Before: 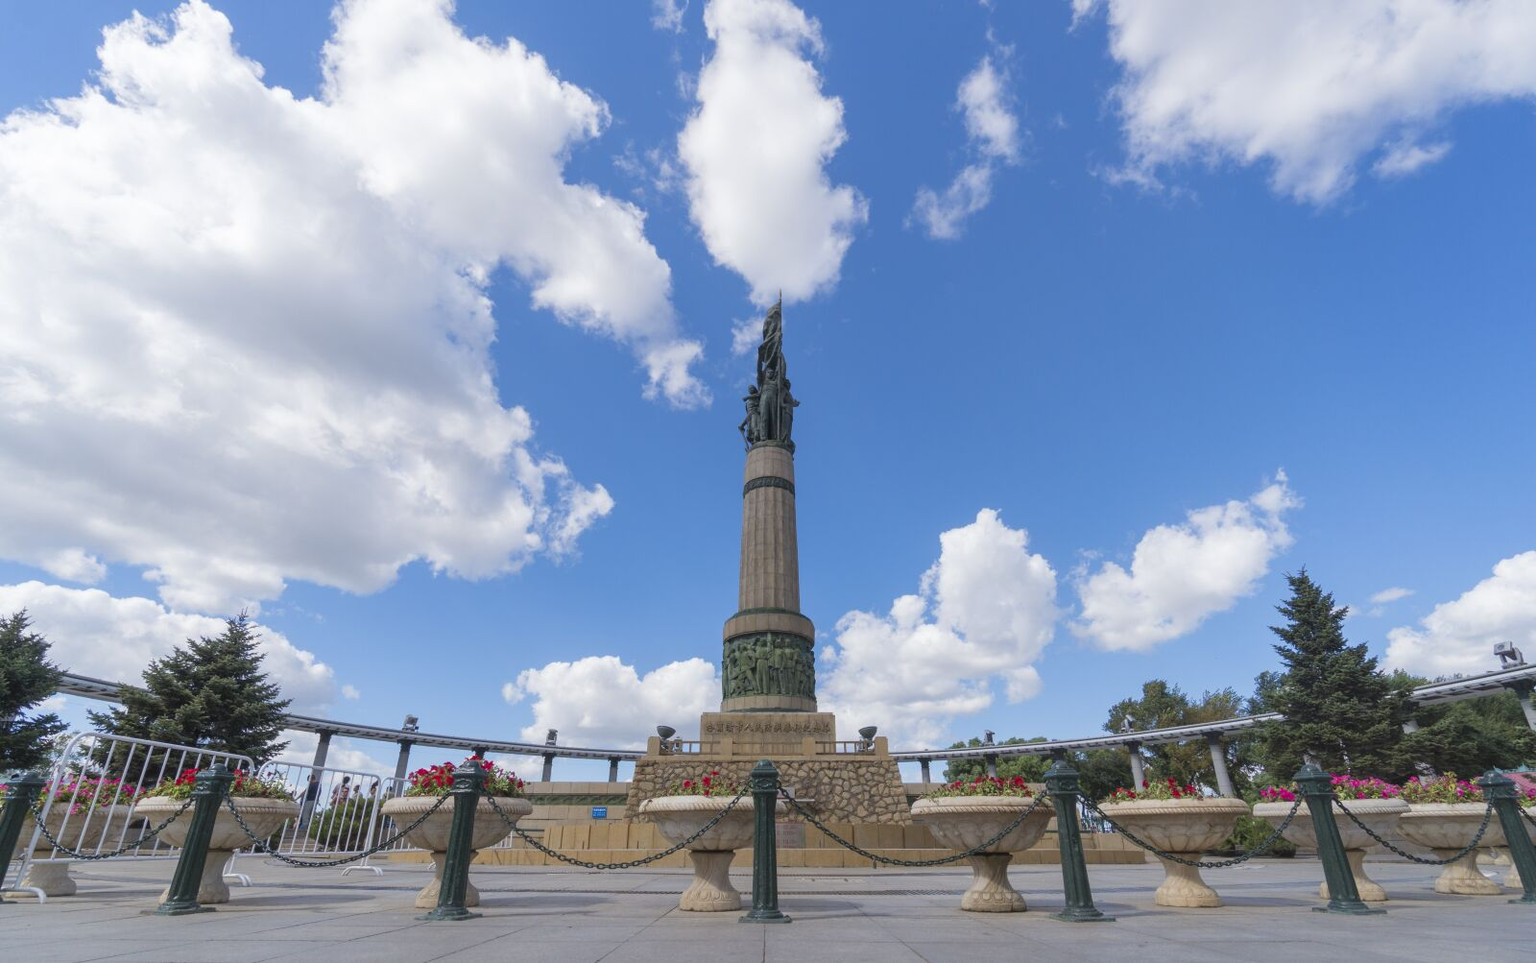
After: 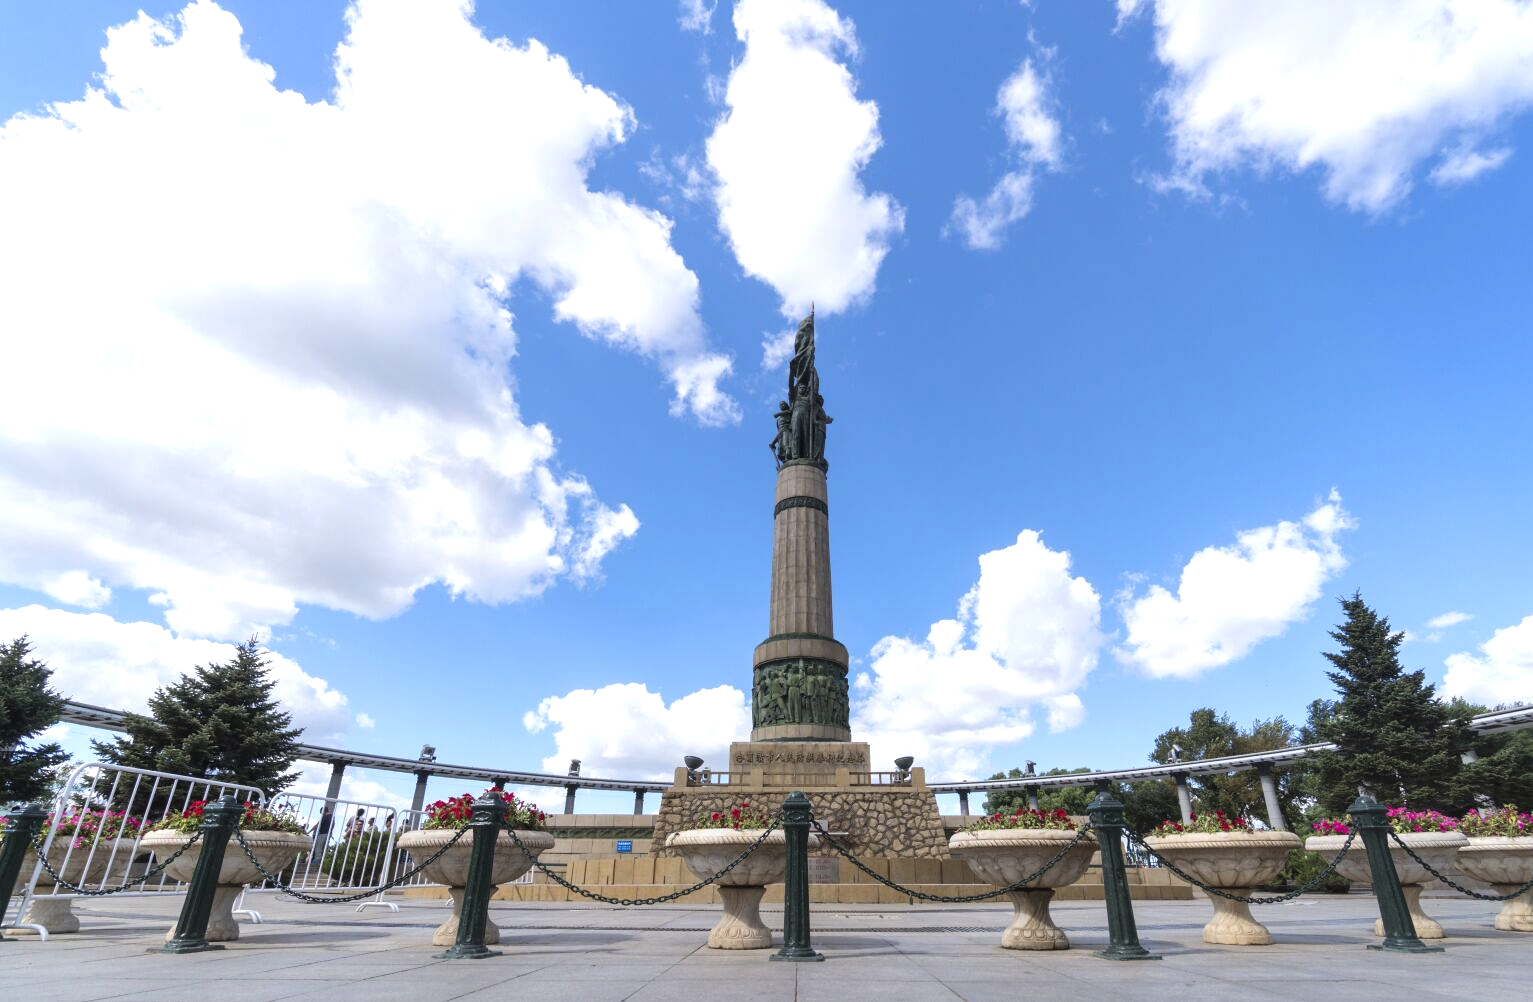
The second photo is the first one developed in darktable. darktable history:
tone equalizer: -8 EV -0.75 EV, -7 EV -0.7 EV, -6 EV -0.6 EV, -5 EV -0.4 EV, -3 EV 0.4 EV, -2 EV 0.6 EV, -1 EV 0.7 EV, +0 EV 0.75 EV, edges refinement/feathering 500, mask exposure compensation -1.57 EV, preserve details no
crop: right 4.126%, bottom 0.031%
